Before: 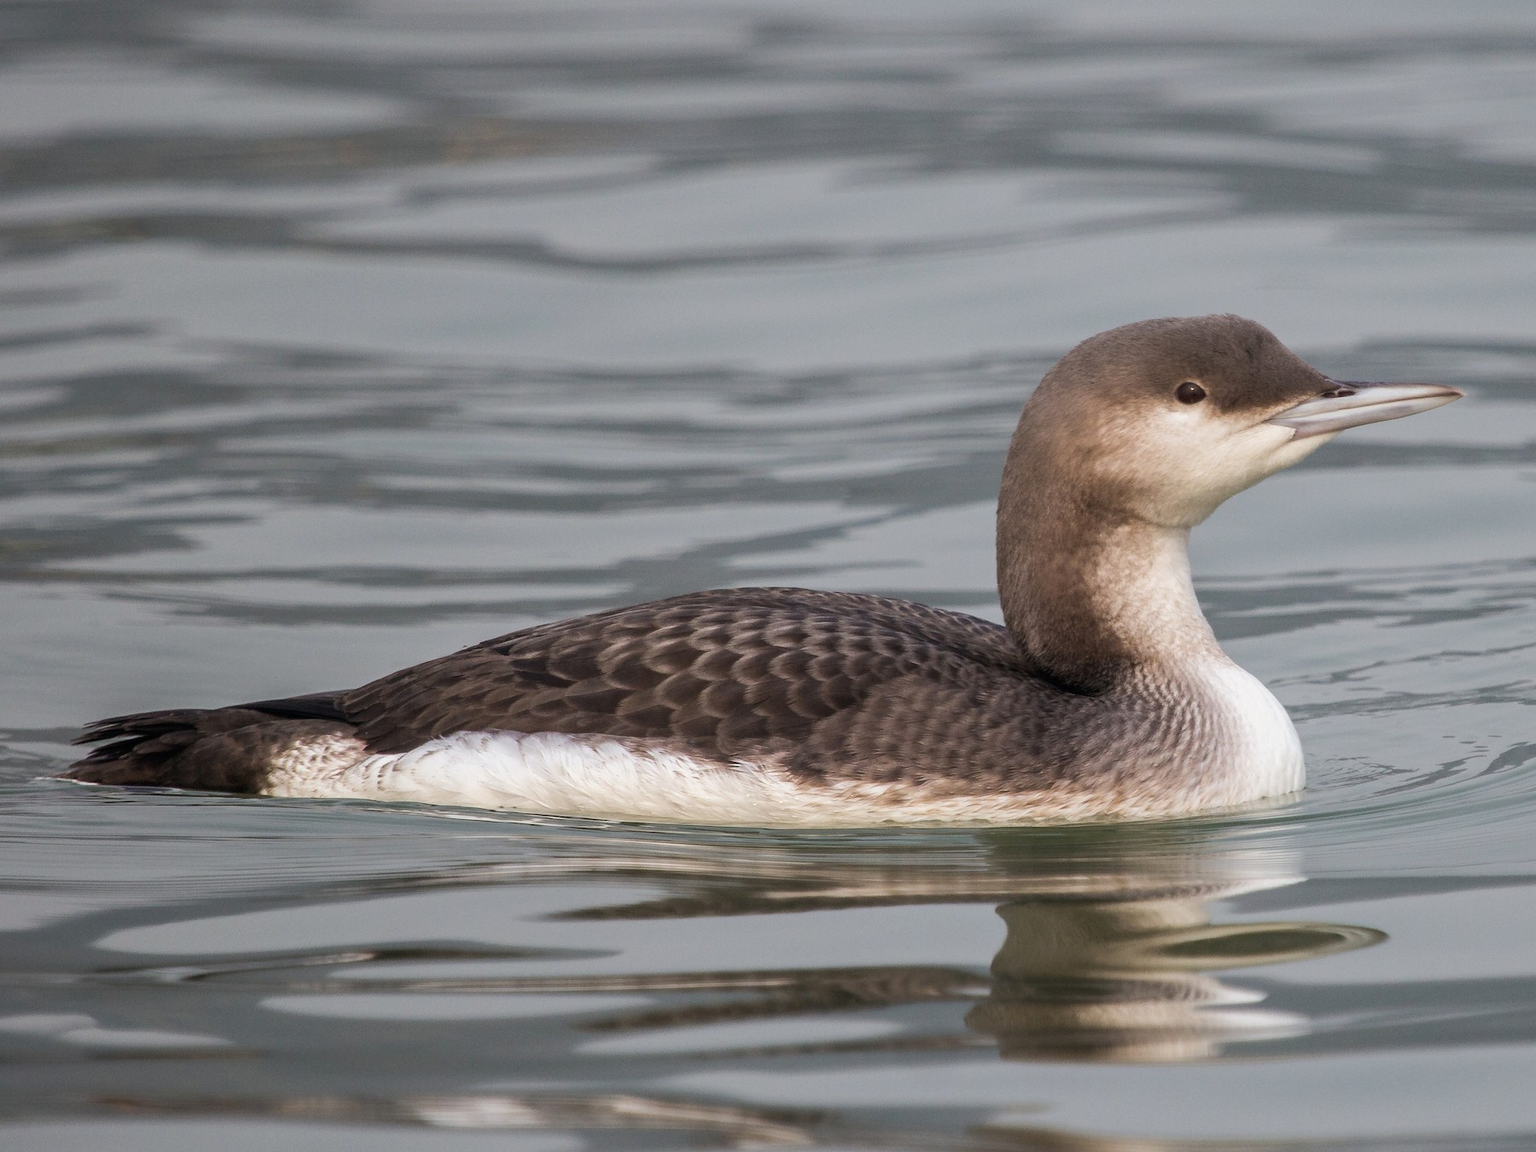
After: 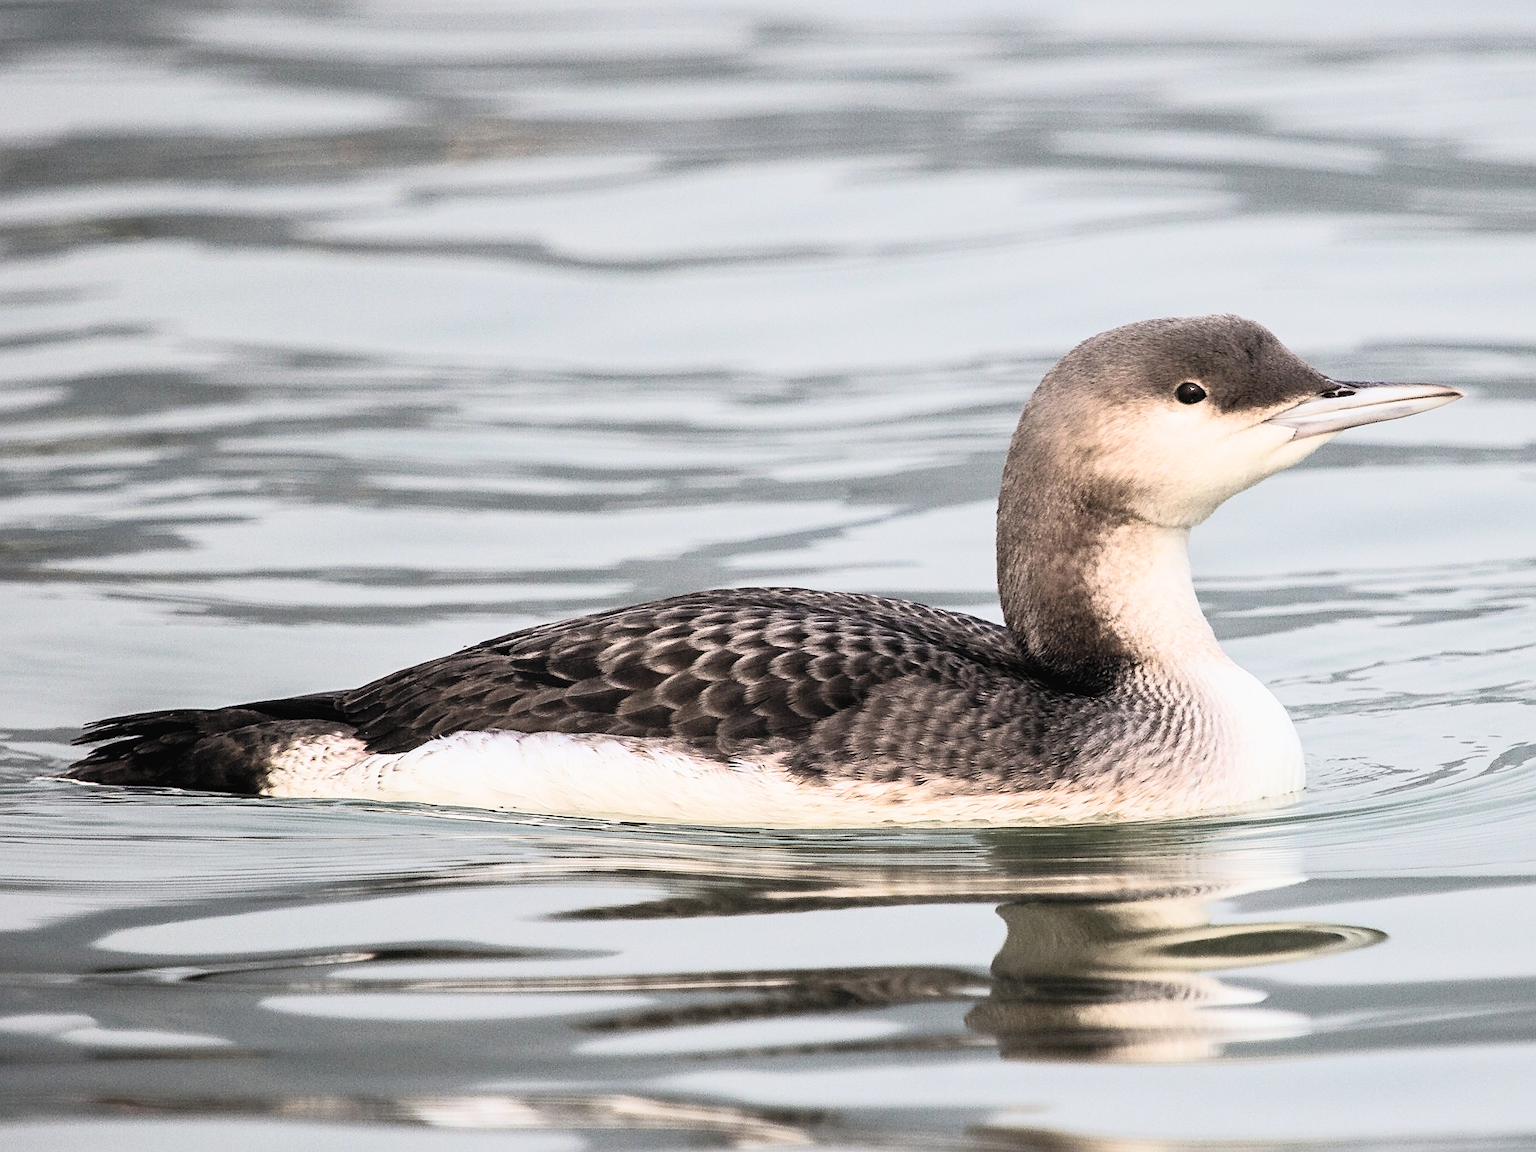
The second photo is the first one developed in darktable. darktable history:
filmic rgb: black relative exposure -5 EV, white relative exposure 3.5 EV, hardness 3.19, contrast 1.2, highlights saturation mix -30%
sharpen: on, module defaults
contrast brightness saturation: contrast 0.39, brightness 0.53
